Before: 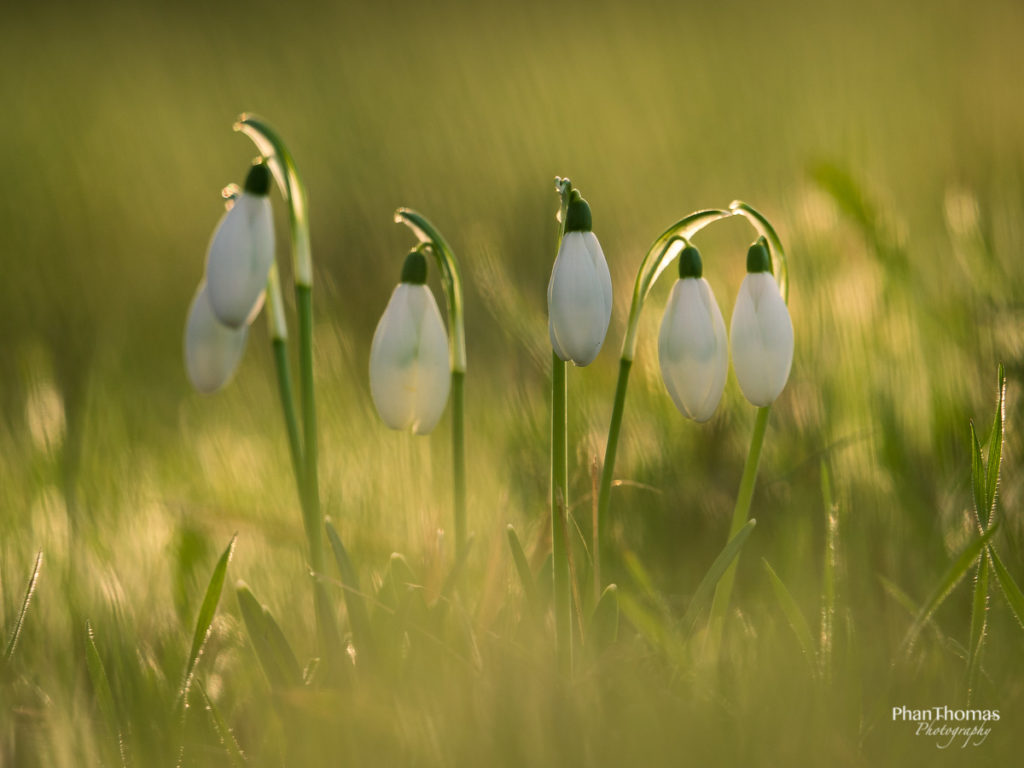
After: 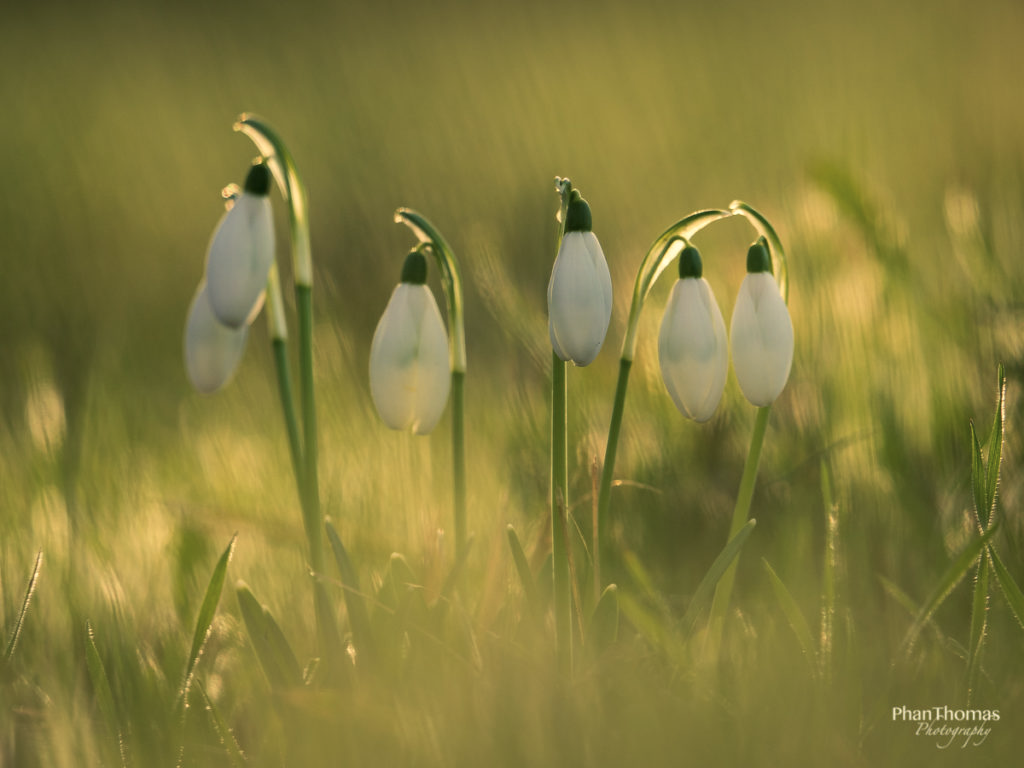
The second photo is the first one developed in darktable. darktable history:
white balance: red 0.976, blue 1.04
color balance rgb: shadows lift › chroma 2%, shadows lift › hue 263°, highlights gain › chroma 8%, highlights gain › hue 84°, linear chroma grading › global chroma -15%, saturation formula JzAzBz (2021)
